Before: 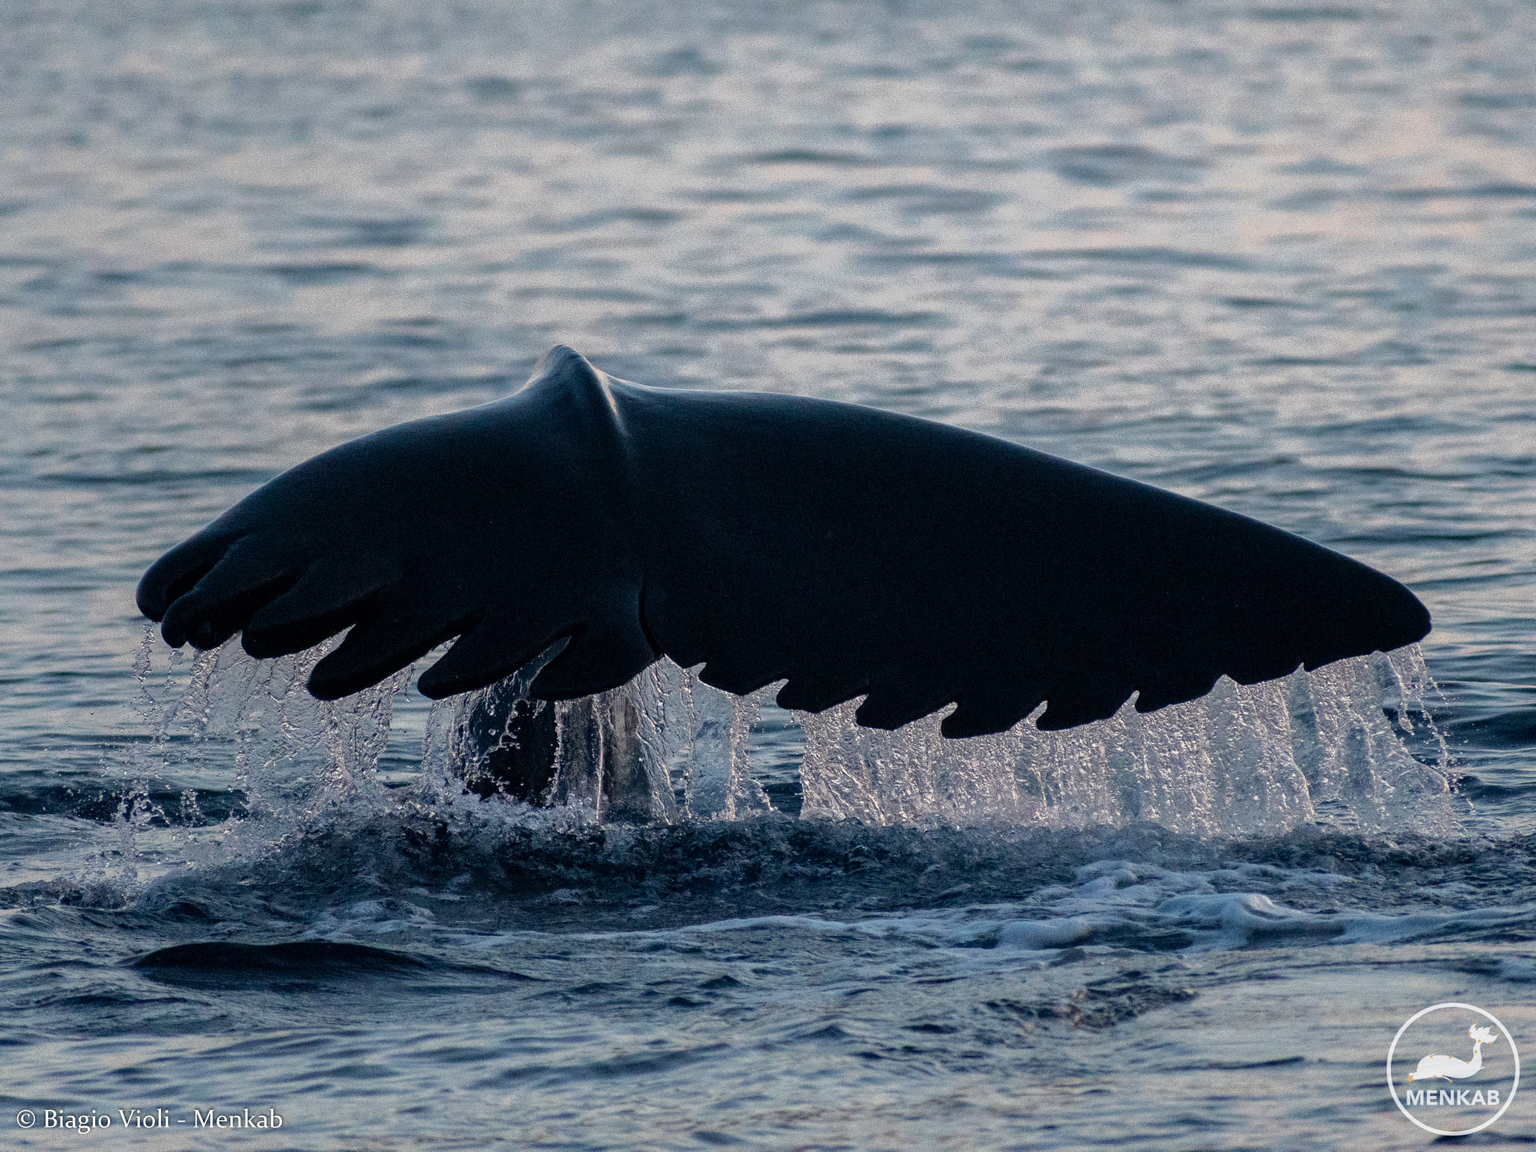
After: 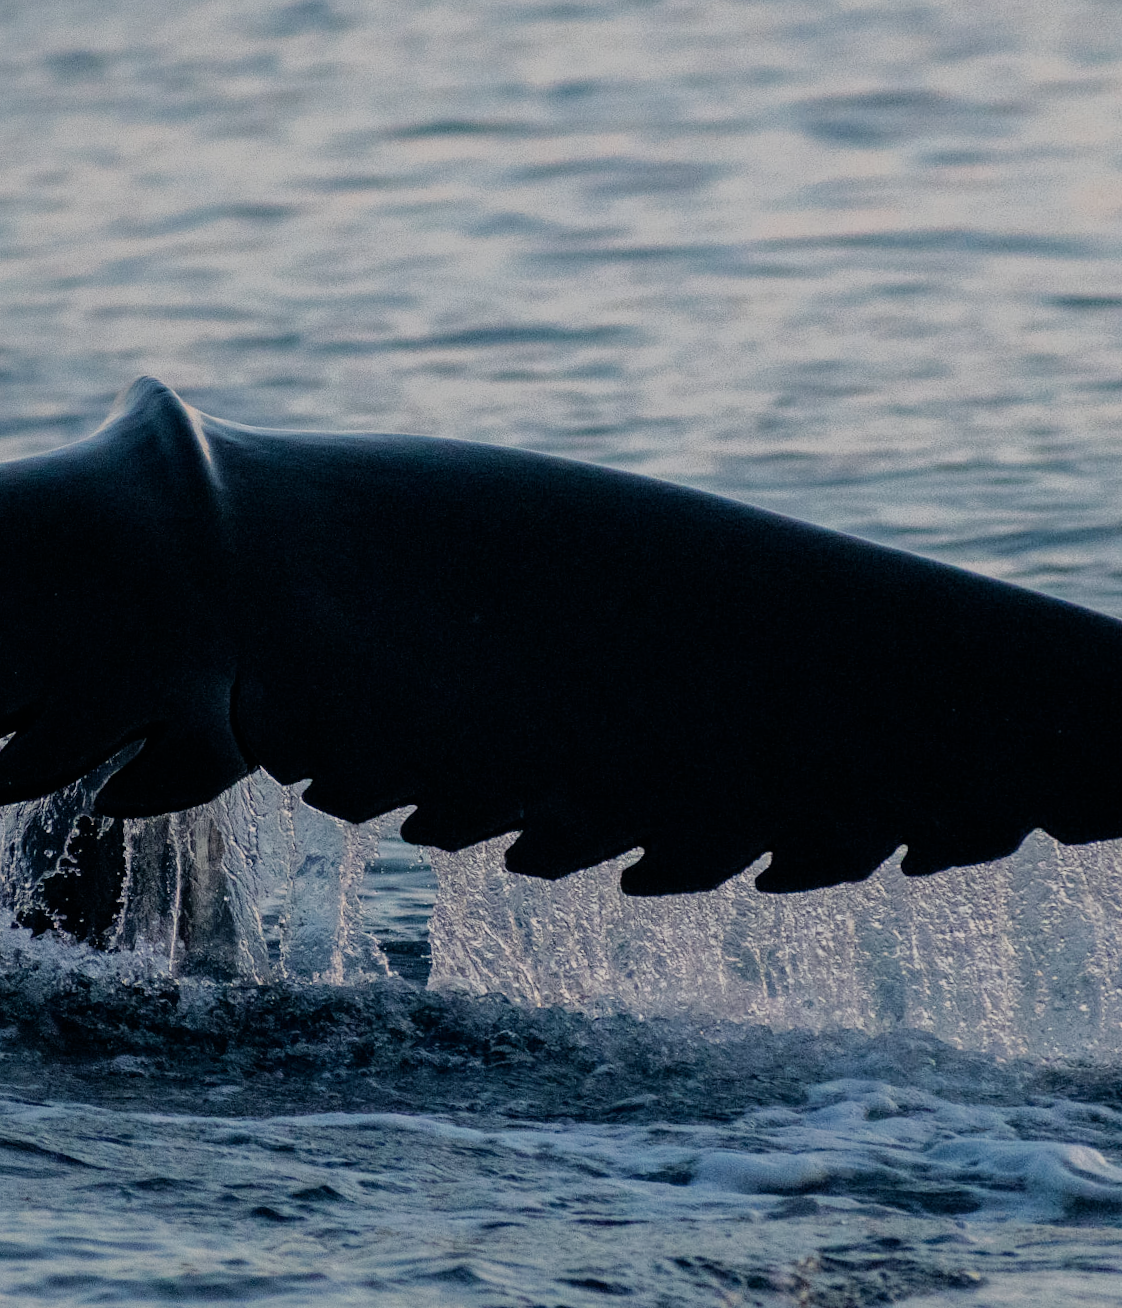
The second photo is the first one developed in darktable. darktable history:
rotate and perspective: rotation 1.69°, lens shift (vertical) -0.023, lens shift (horizontal) -0.291, crop left 0.025, crop right 0.988, crop top 0.092, crop bottom 0.842
crop and rotate: left 22.516%, right 21.234%
color balance: mode lift, gamma, gain (sRGB), lift [1, 1, 1.022, 1.026]
filmic rgb: black relative exposure -7.65 EV, white relative exposure 4.56 EV, hardness 3.61
